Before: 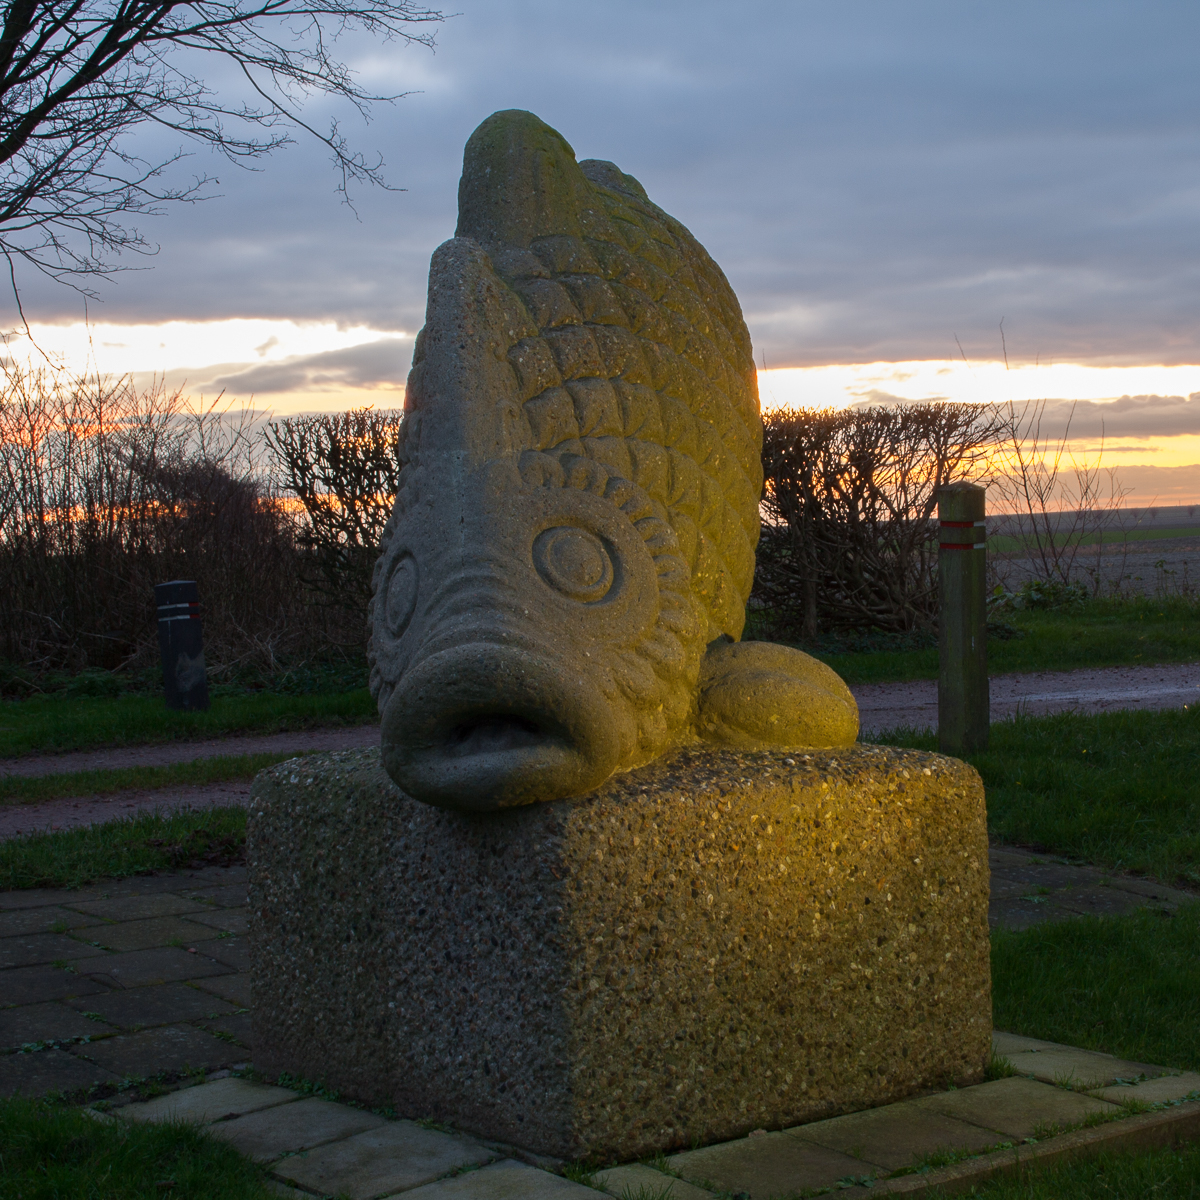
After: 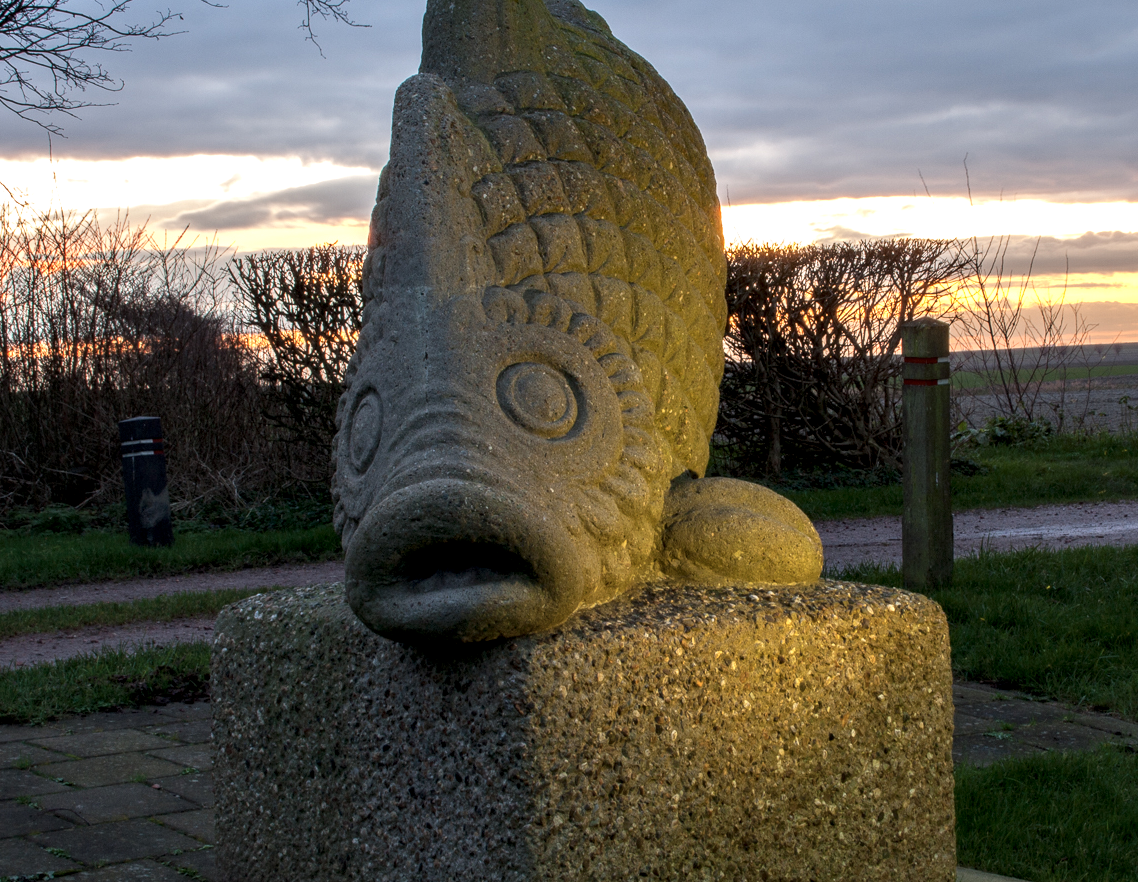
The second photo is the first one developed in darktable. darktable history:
contrast brightness saturation: contrast 0.049, brightness 0.07, saturation 0.008
crop and rotate: left 3.012%, top 13.688%, right 2.095%, bottom 12.742%
local contrast: highlights 60%, shadows 62%, detail 160%
